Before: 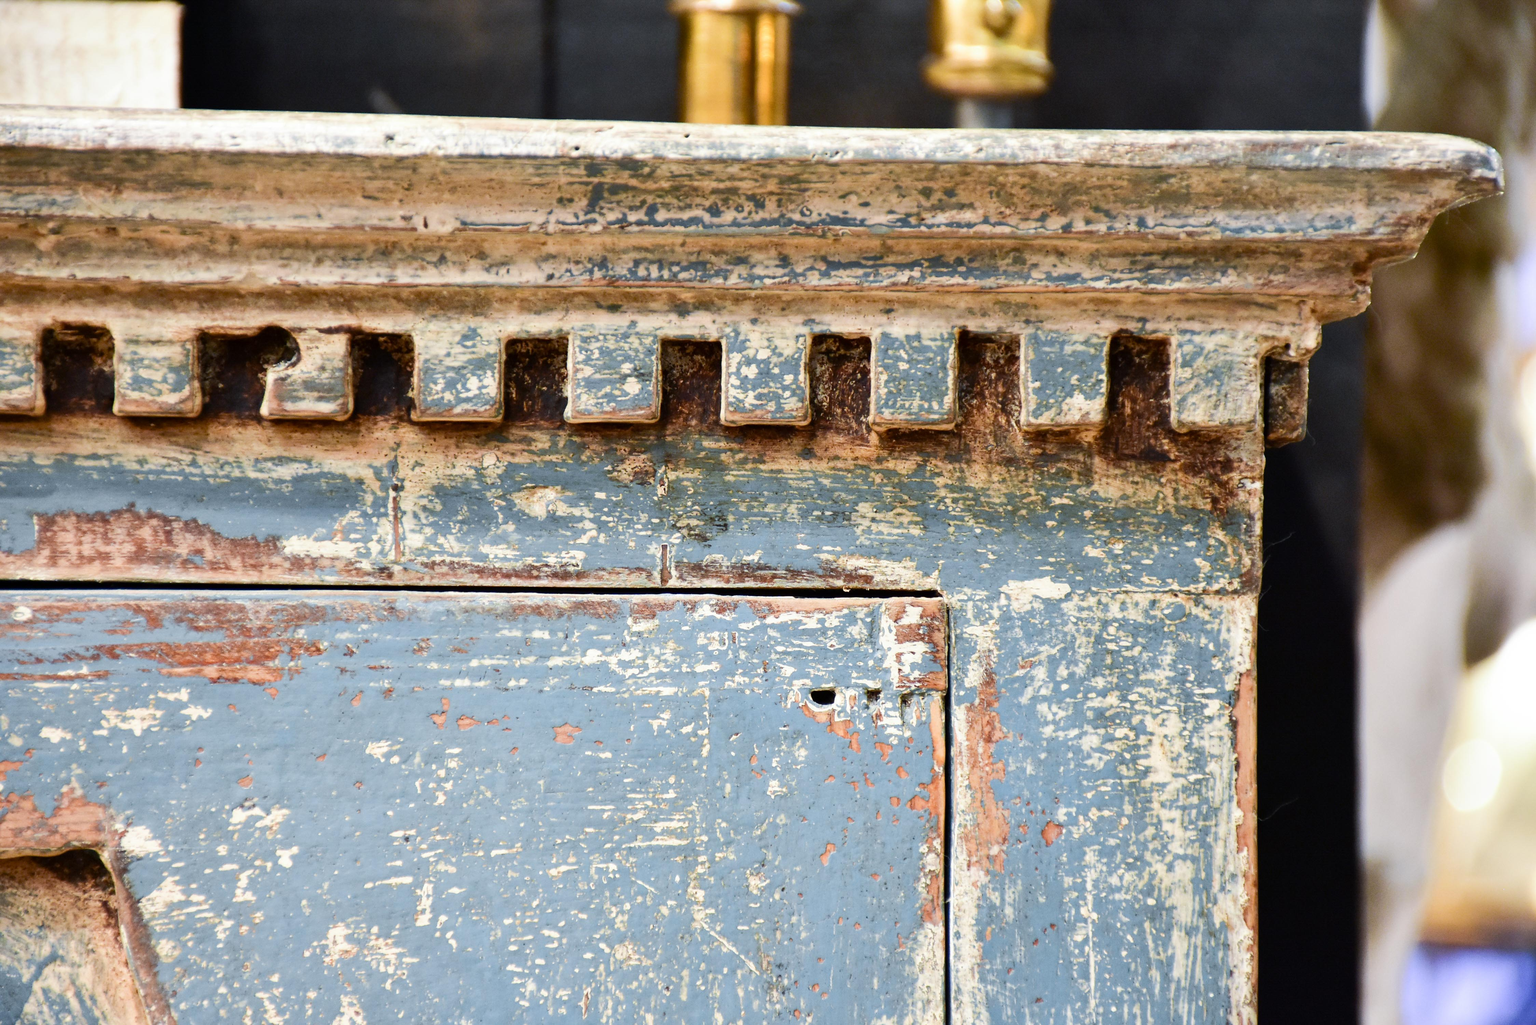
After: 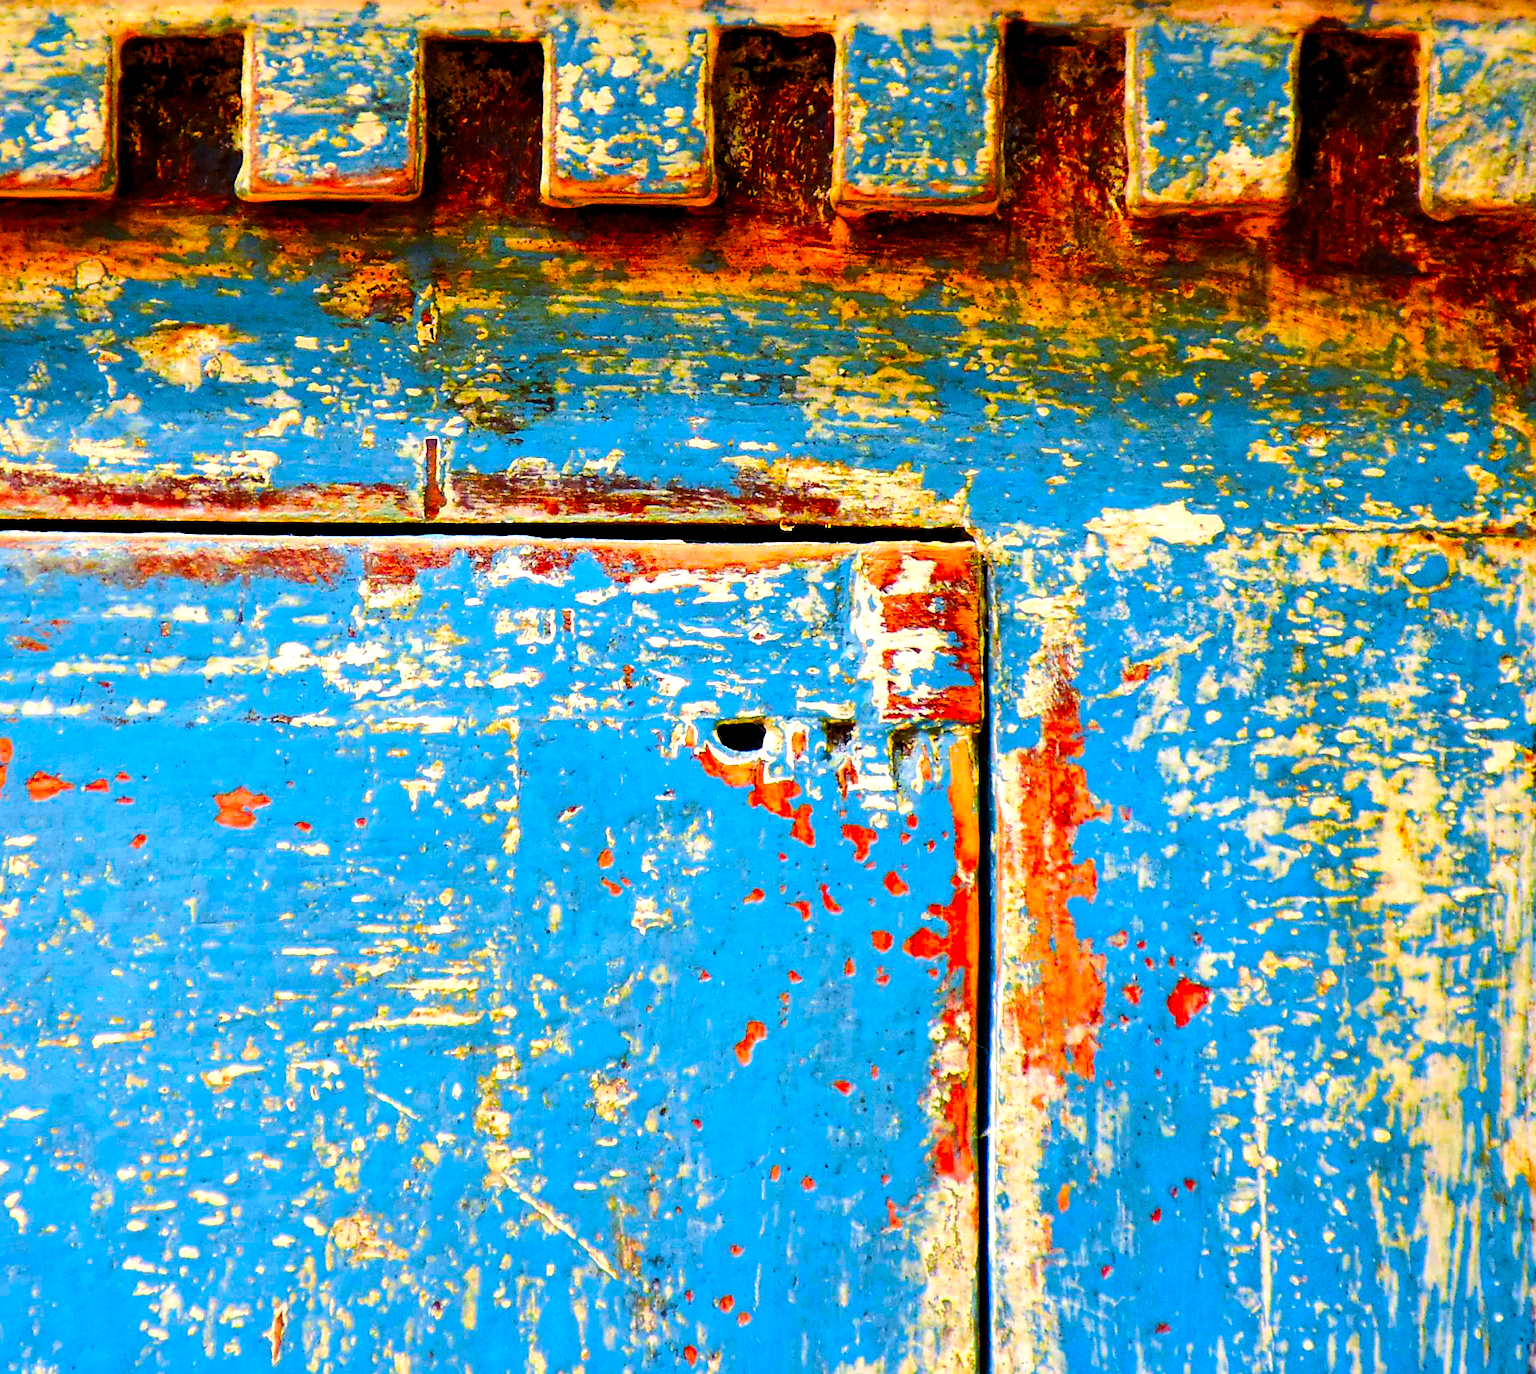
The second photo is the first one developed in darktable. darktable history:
exposure: exposure -0.113 EV, compensate exposure bias true
color balance rgb: linear chroma grading › global chroma 18.754%, perceptual saturation grading › global saturation 35.871%, perceptual brilliance grading › global brilliance 3.745%, global vibrance 20%
crop and rotate: left 28.877%, top 31.25%, right 19.865%
sharpen: radius 1.907, amount 0.412, threshold 1.679
color correction: highlights a* 1.6, highlights b* -1.82, saturation 2.52
tone equalizer: on, module defaults
levels: levels [0.029, 0.545, 0.971]
